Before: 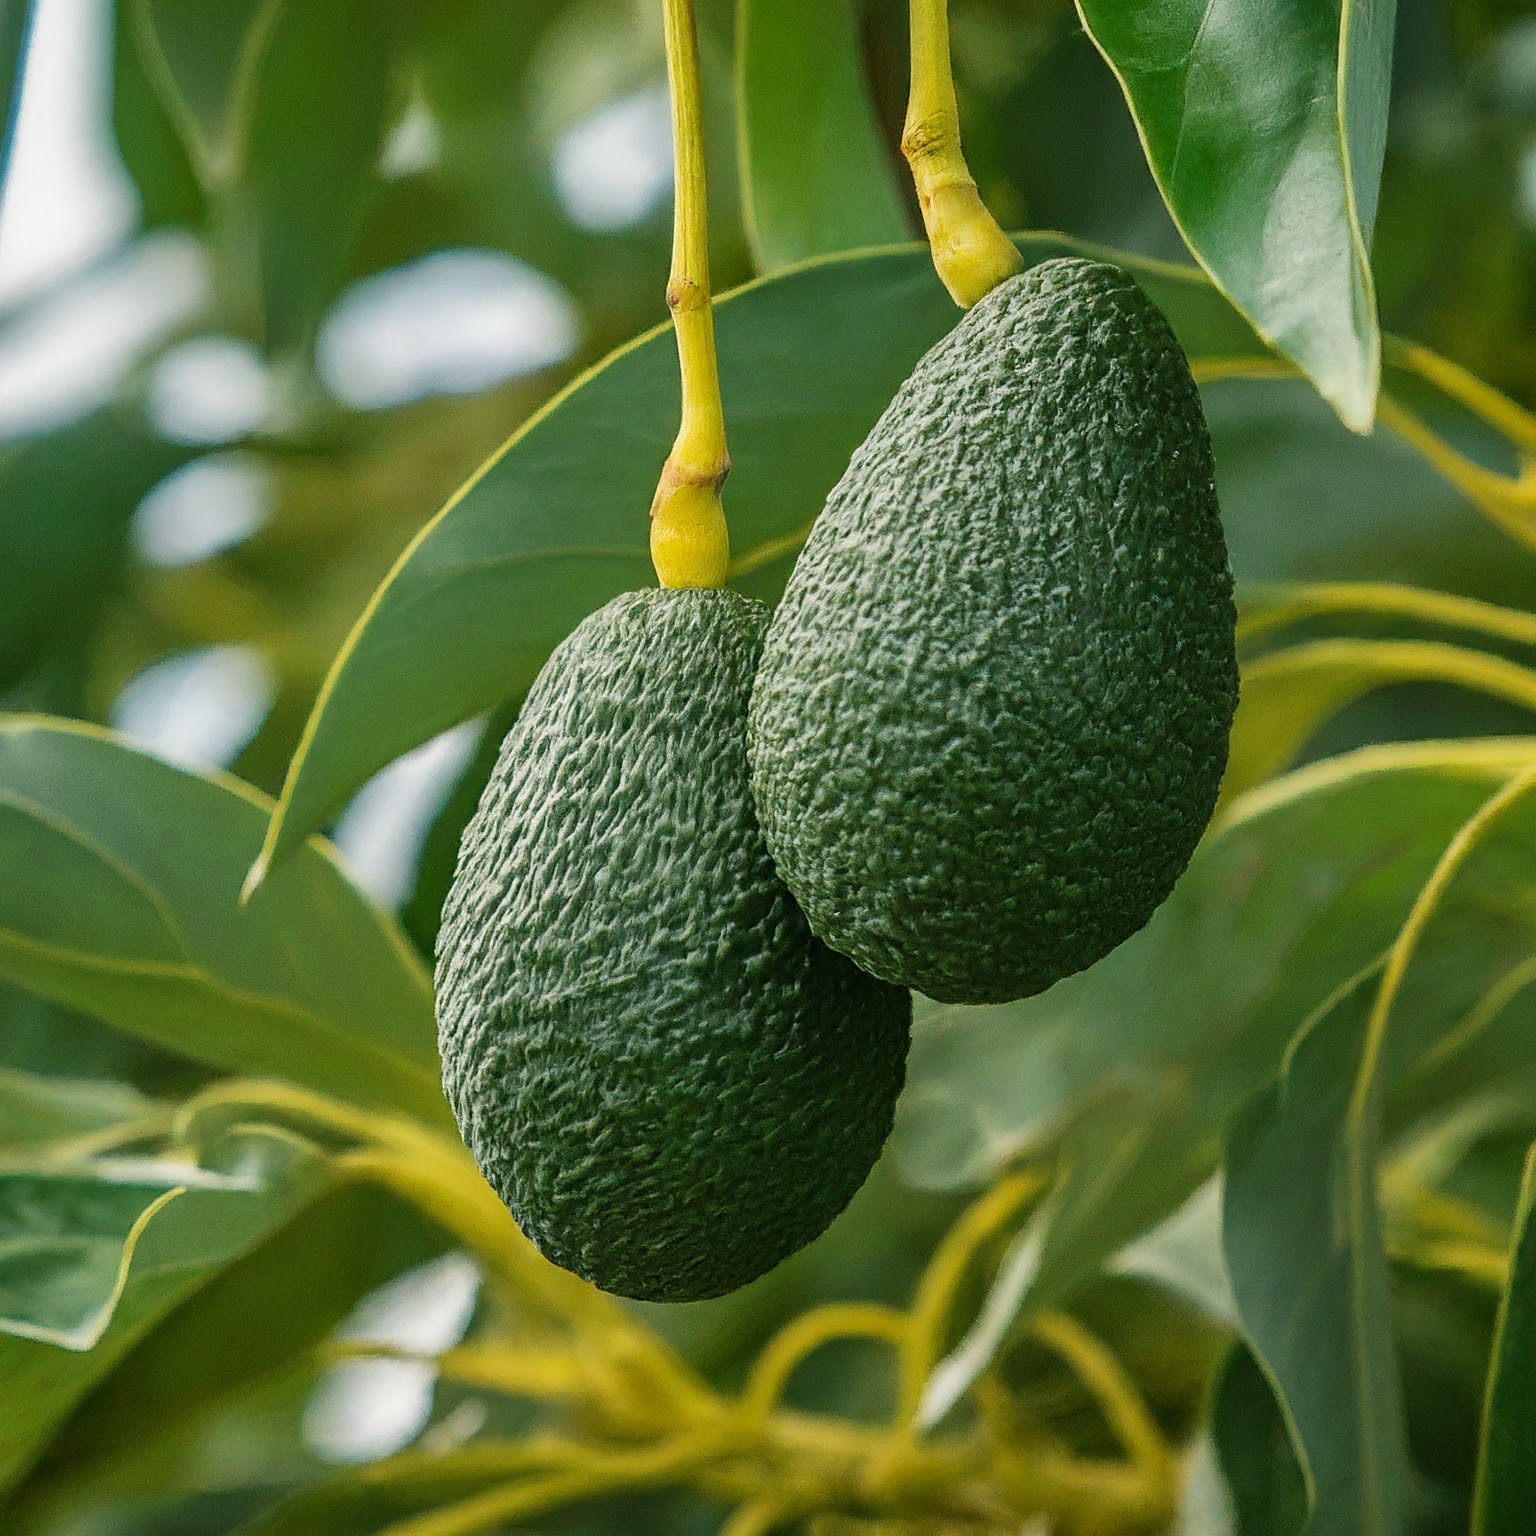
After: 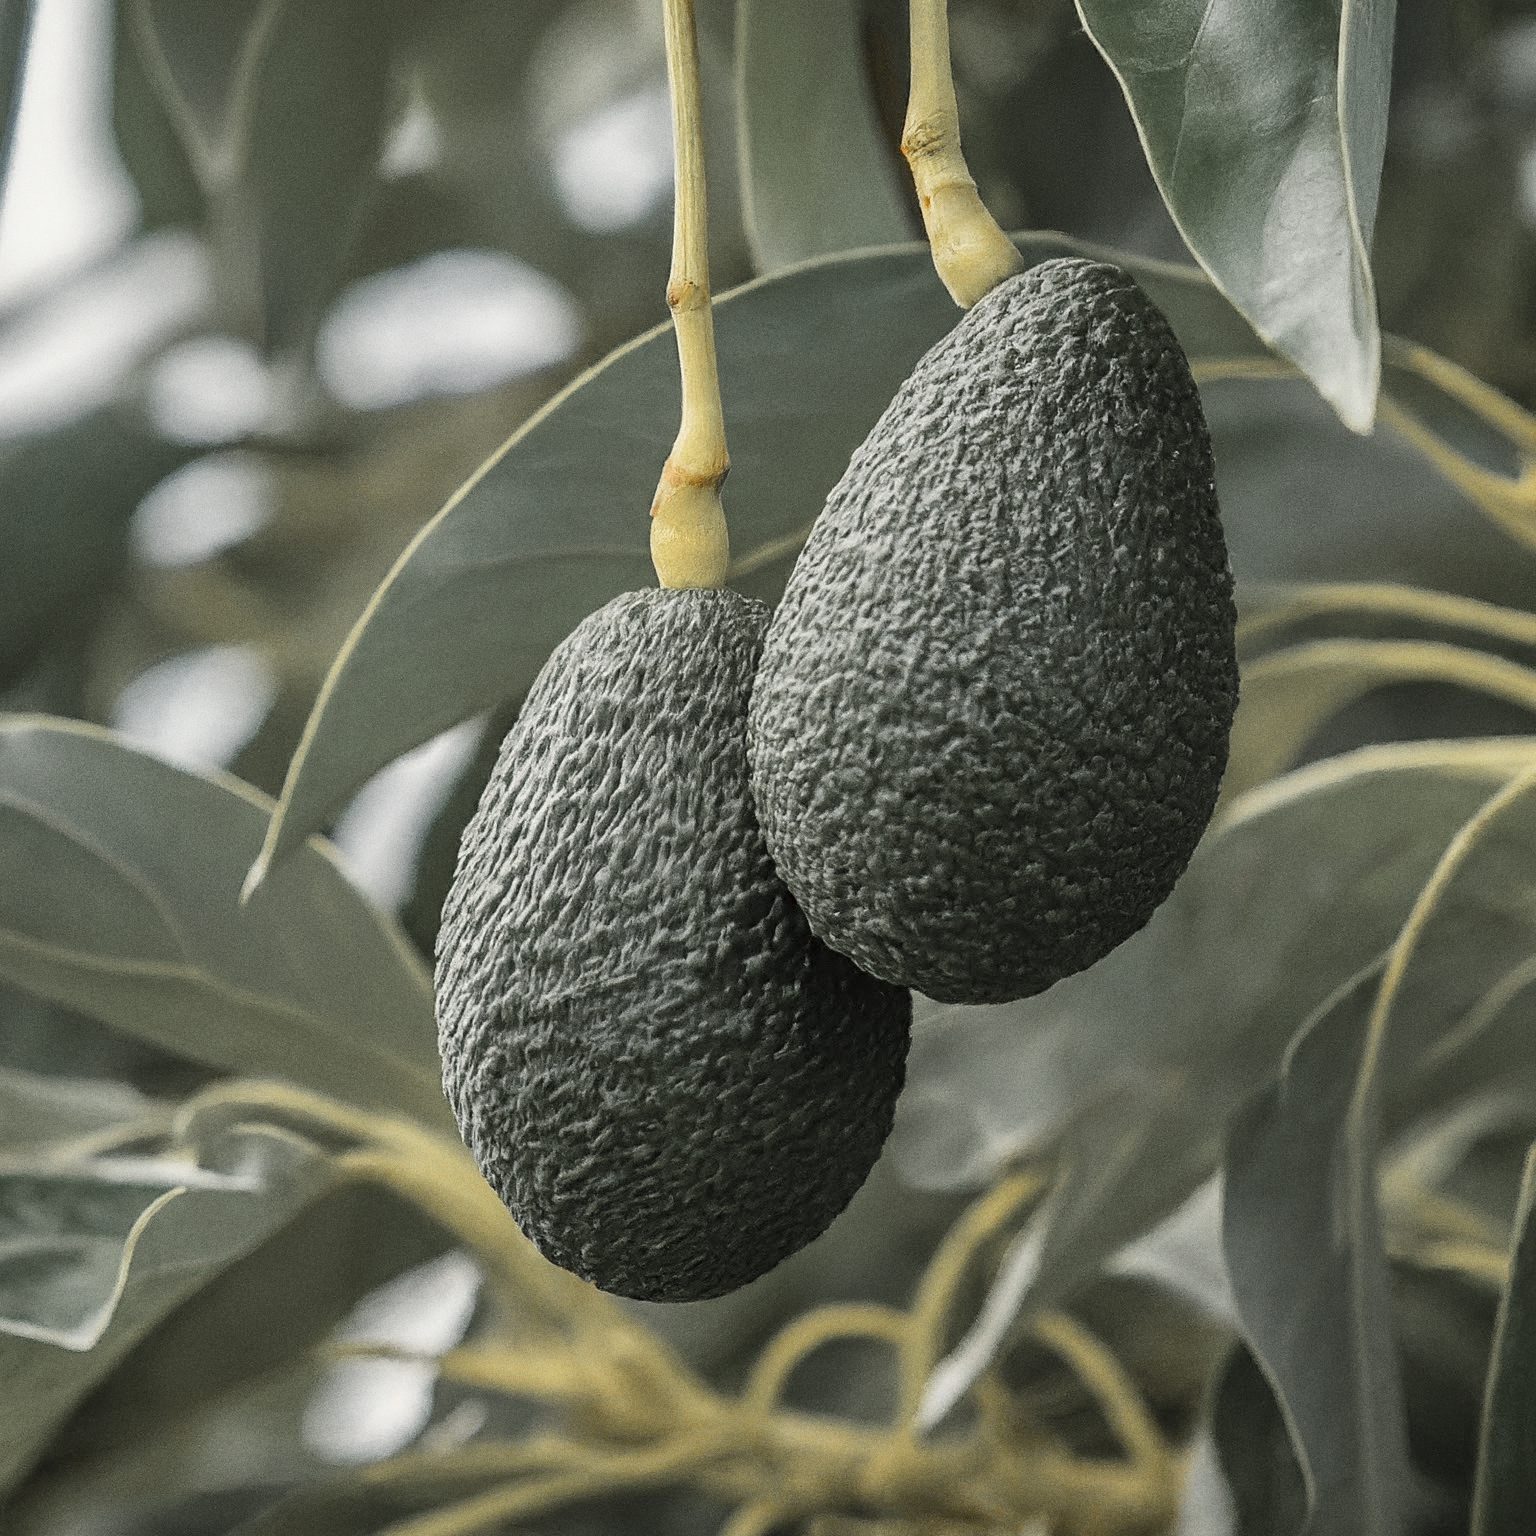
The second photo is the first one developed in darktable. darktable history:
color correction: highlights a* -0.95, highlights b* 4.5, shadows a* 3.55
color zones: curves: ch1 [(0, 0.638) (0.193, 0.442) (0.286, 0.15) (0.429, 0.14) (0.571, 0.142) (0.714, 0.154) (0.857, 0.175) (1, 0.638)]
grain: coarseness 0.47 ISO
